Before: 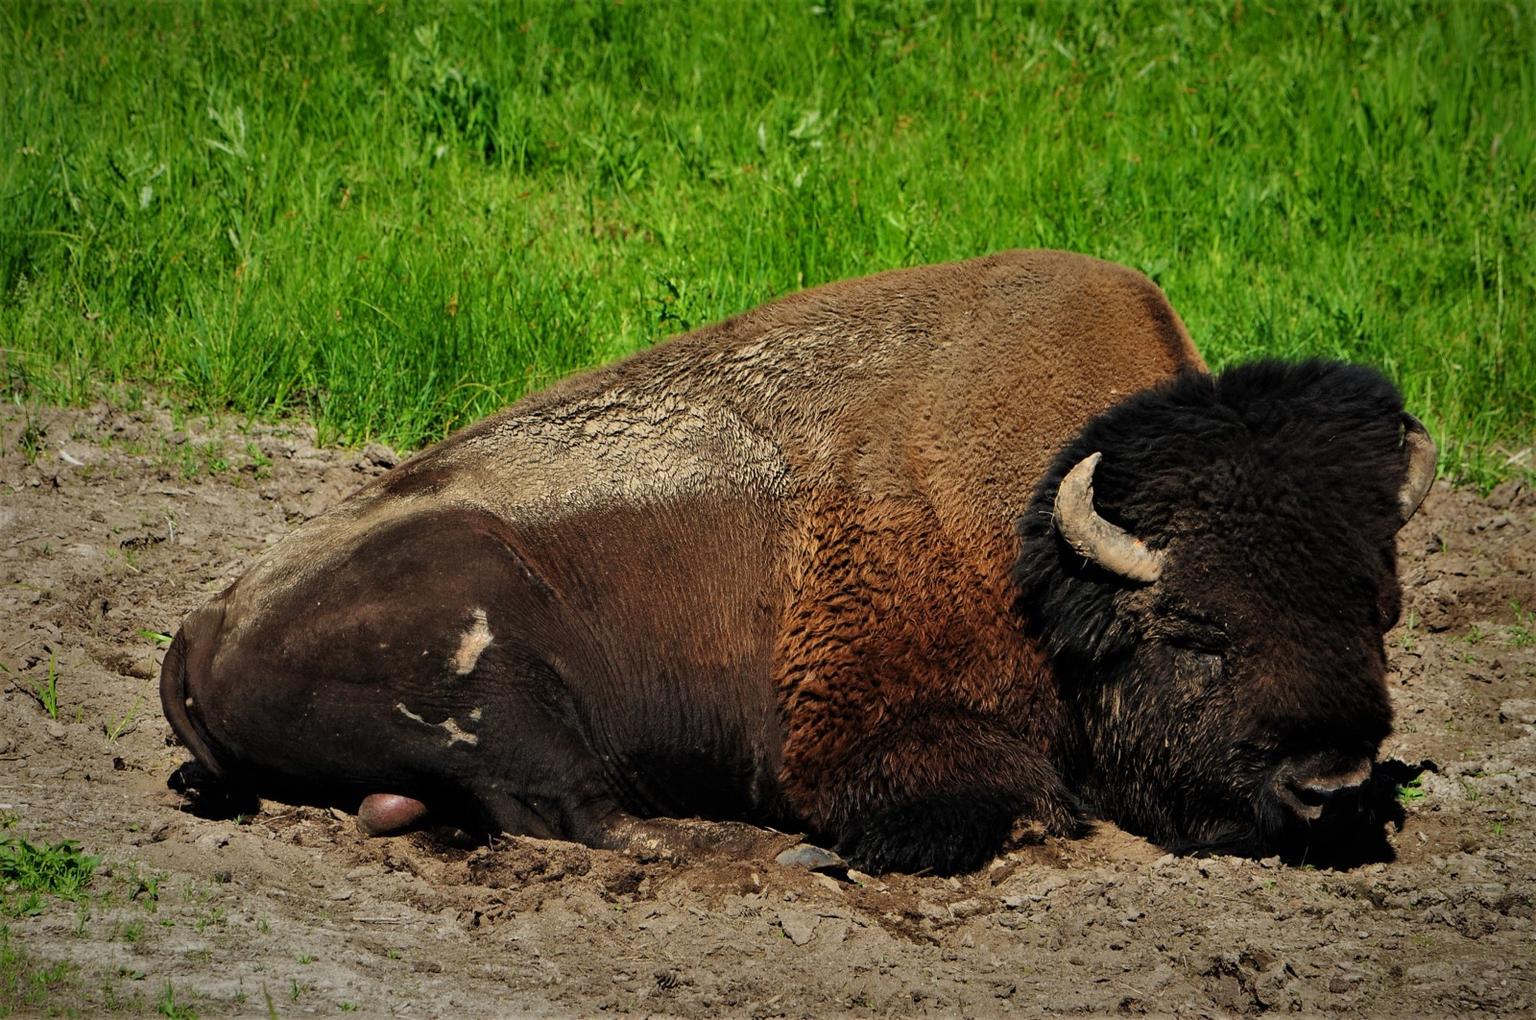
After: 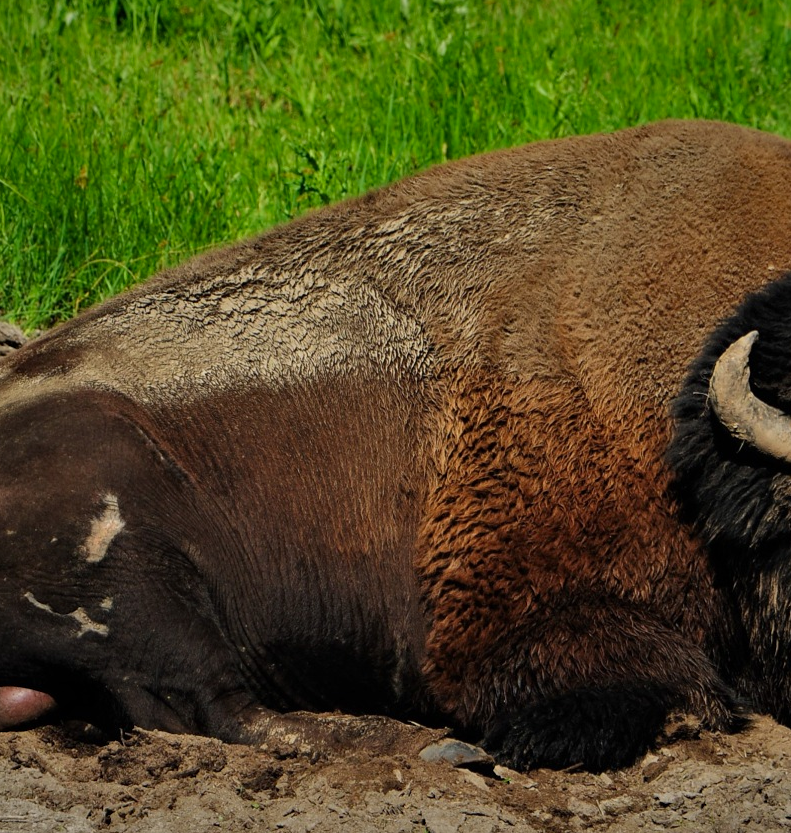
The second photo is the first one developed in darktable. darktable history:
shadows and highlights: radius 121.13, shadows 21.4, white point adjustment -9.72, highlights -14.39, soften with gaussian
crop and rotate: angle 0.02°, left 24.353%, top 13.219%, right 26.156%, bottom 8.224%
